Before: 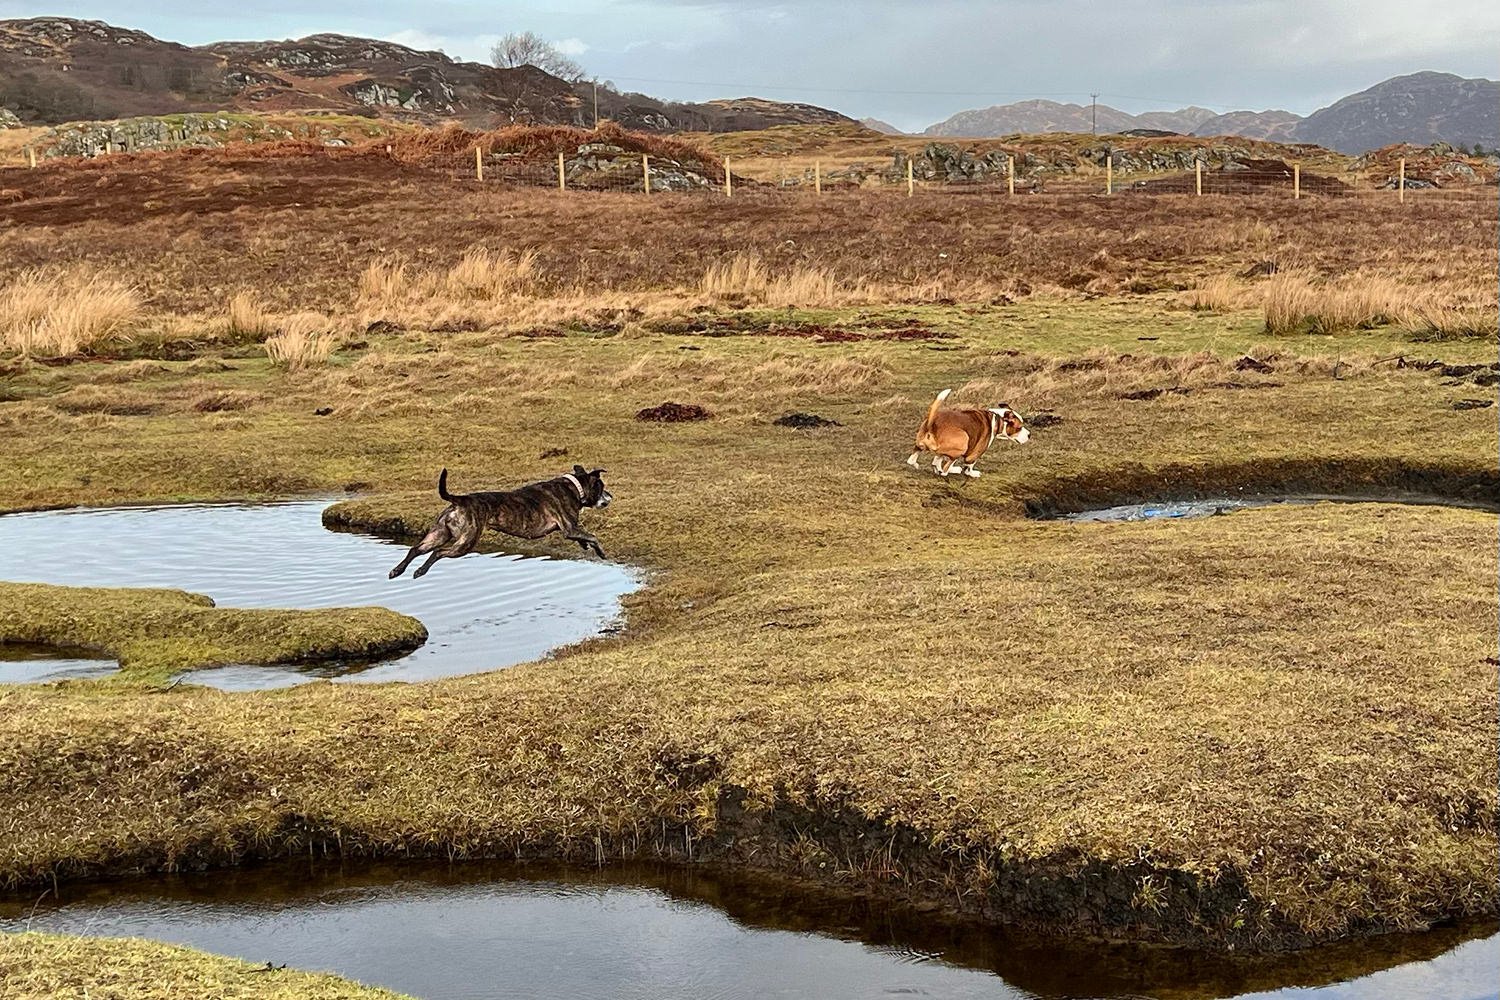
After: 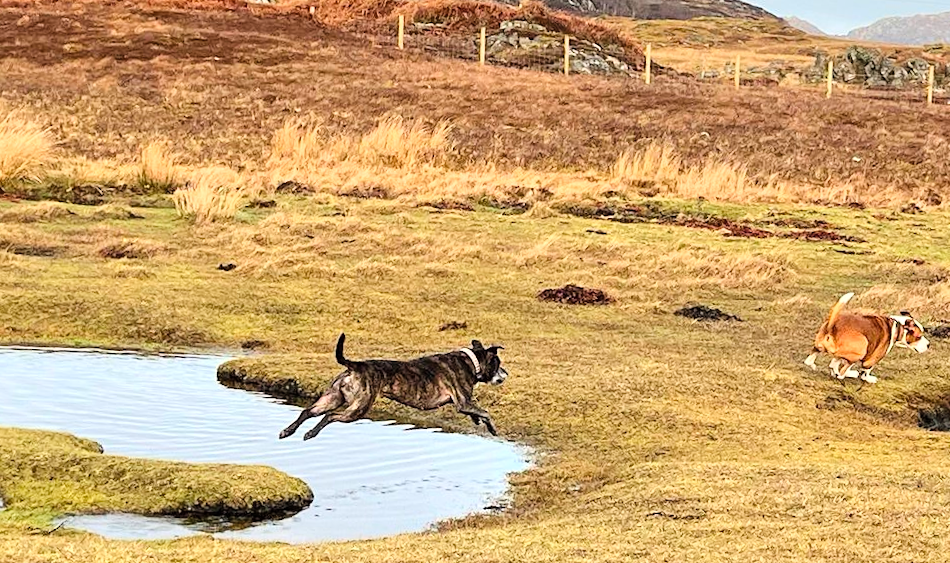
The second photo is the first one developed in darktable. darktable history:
contrast brightness saturation: contrast 0.031, brightness 0.058, saturation 0.133
crop and rotate: angle -4.43°, left 2.215%, top 6.841%, right 27.244%, bottom 30.493%
tone curve: curves: ch0 [(0, 0) (0.004, 0.001) (0.133, 0.112) (0.325, 0.362) (0.832, 0.893) (1, 1)], color space Lab, linked channels, preserve colors none
exposure: exposure 0.23 EV, compensate highlight preservation false
